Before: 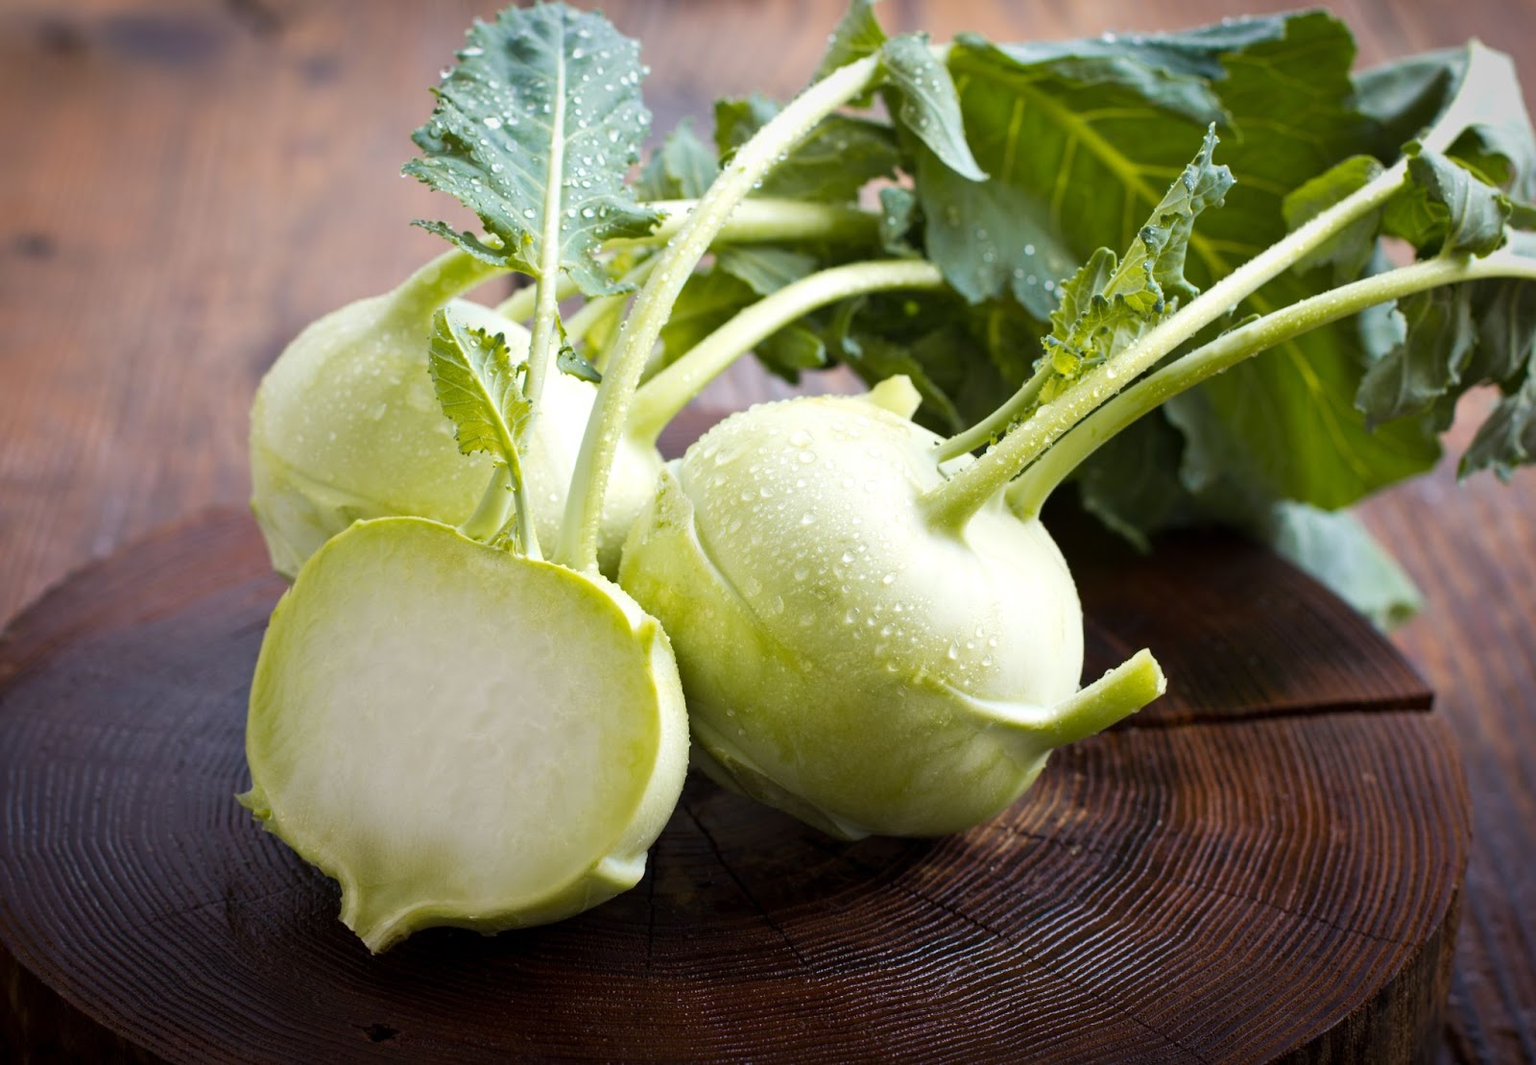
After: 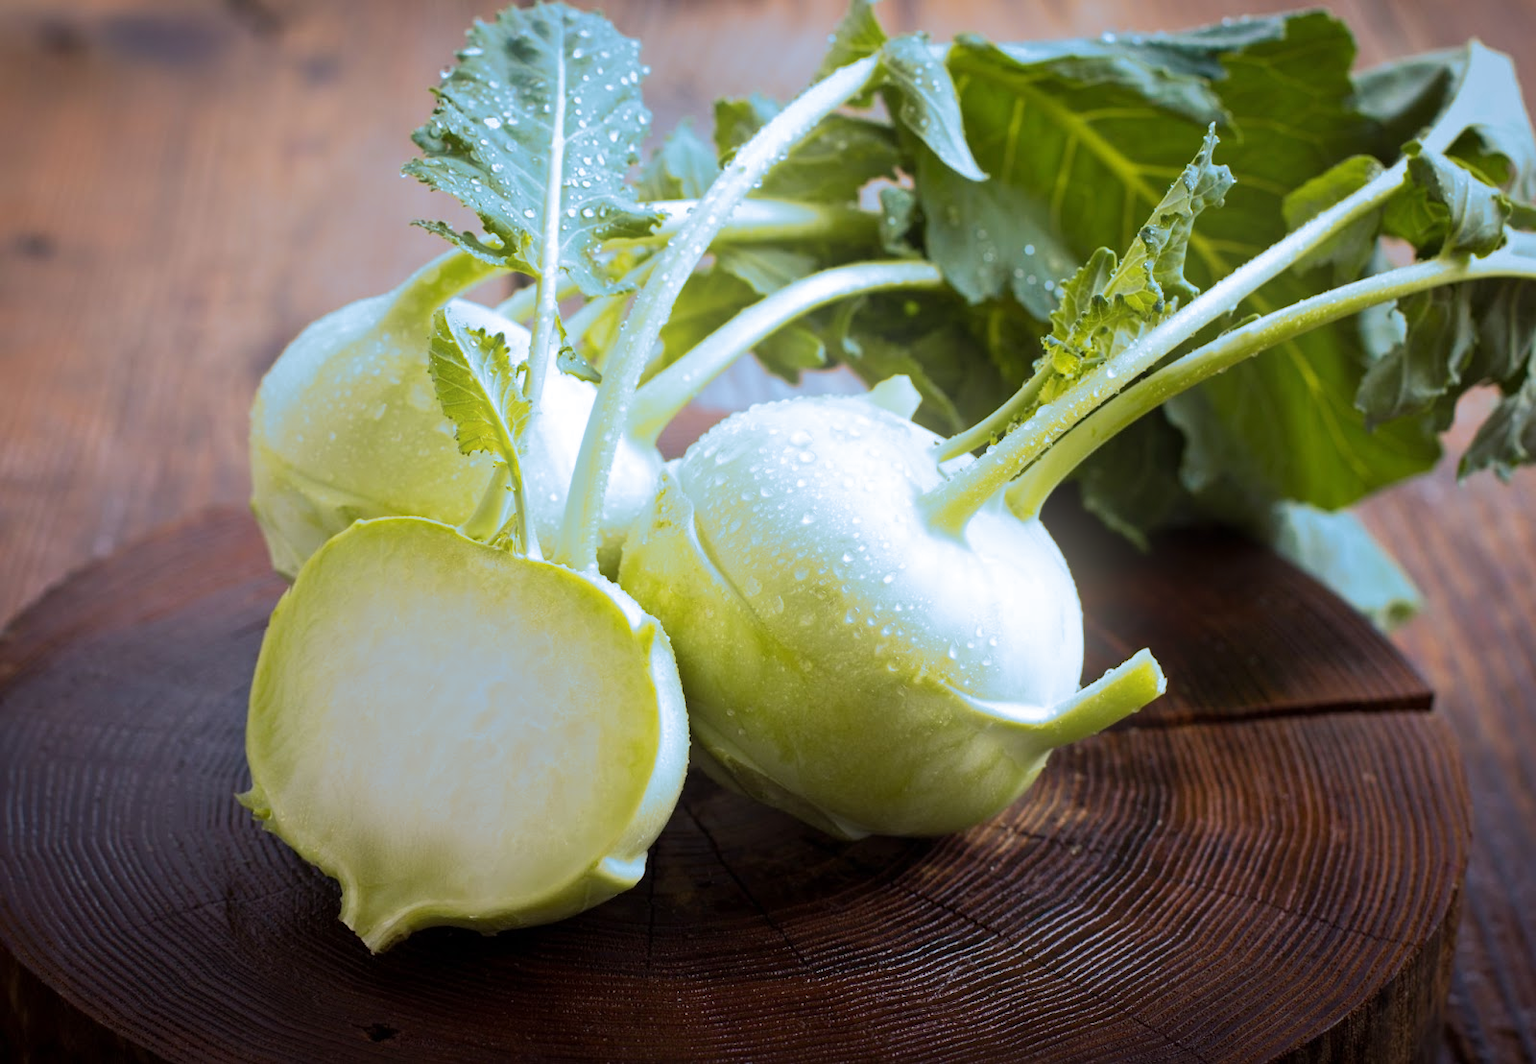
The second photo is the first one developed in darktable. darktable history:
split-toning: shadows › hue 351.18°, shadows › saturation 0.86, highlights › hue 218.82°, highlights › saturation 0.73, balance -19.167
bloom: size 13.65%, threshold 98.39%, strength 4.82%
